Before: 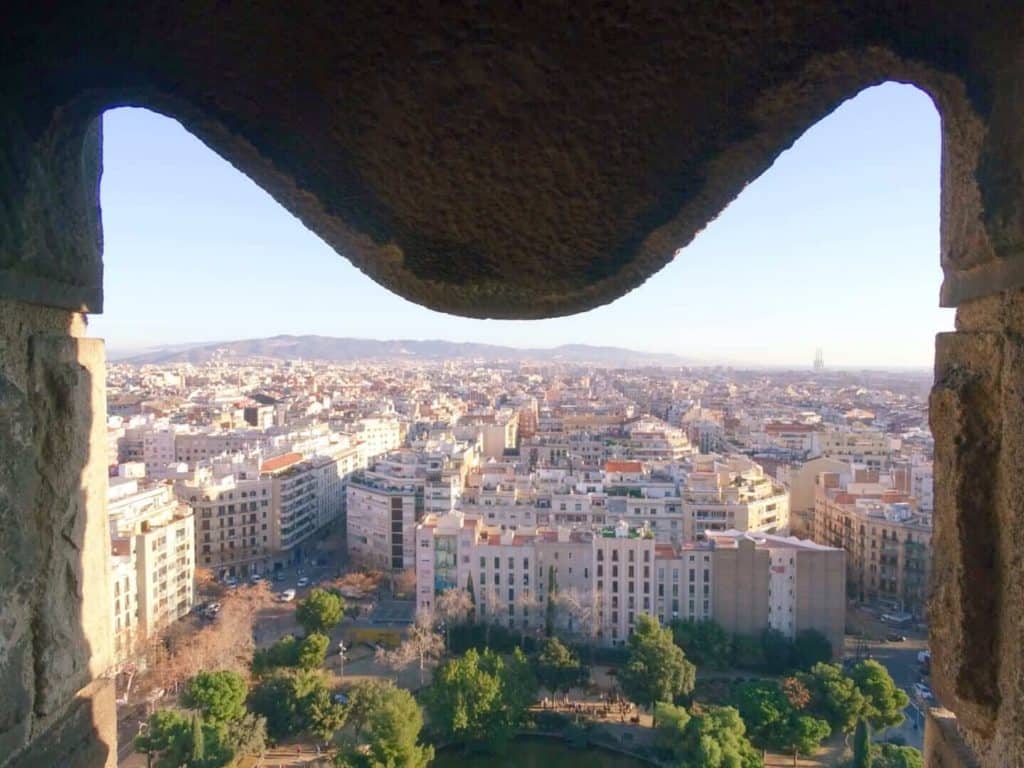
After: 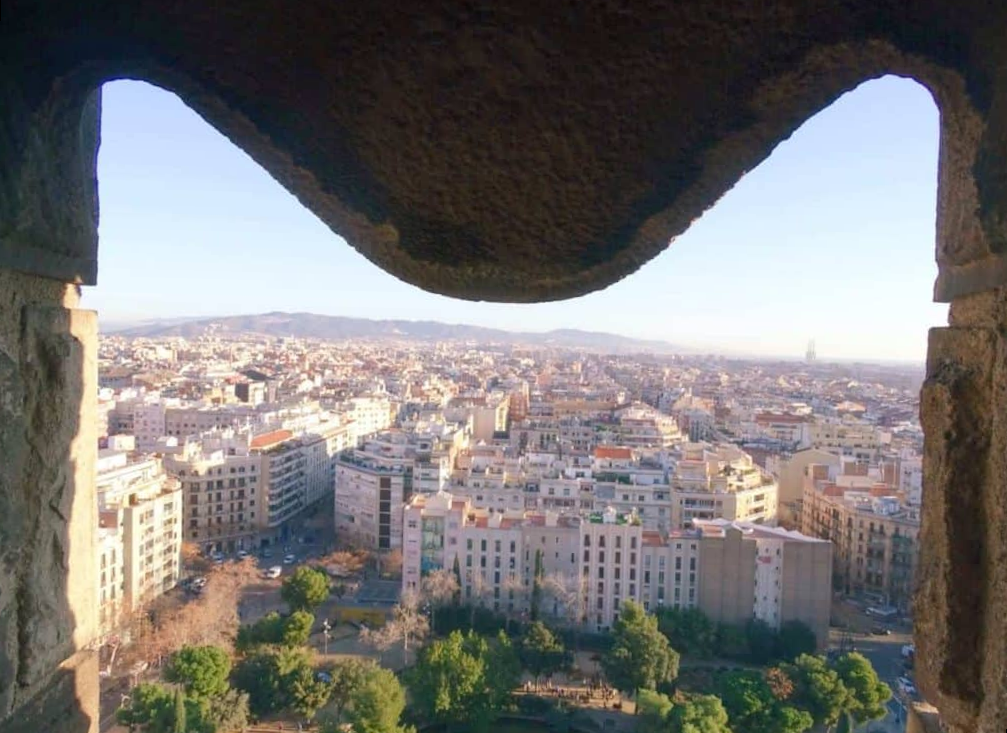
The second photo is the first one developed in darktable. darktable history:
rotate and perspective: rotation 1.57°, crop left 0.018, crop right 0.982, crop top 0.039, crop bottom 0.961
